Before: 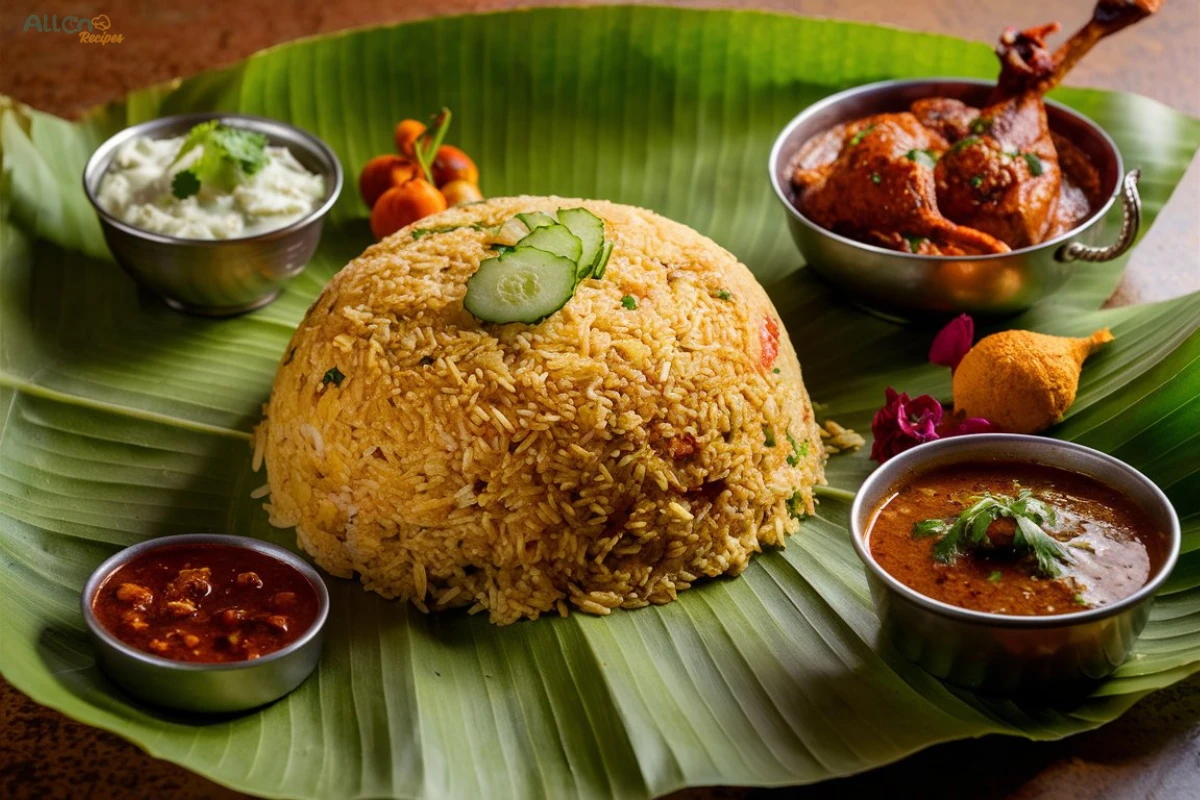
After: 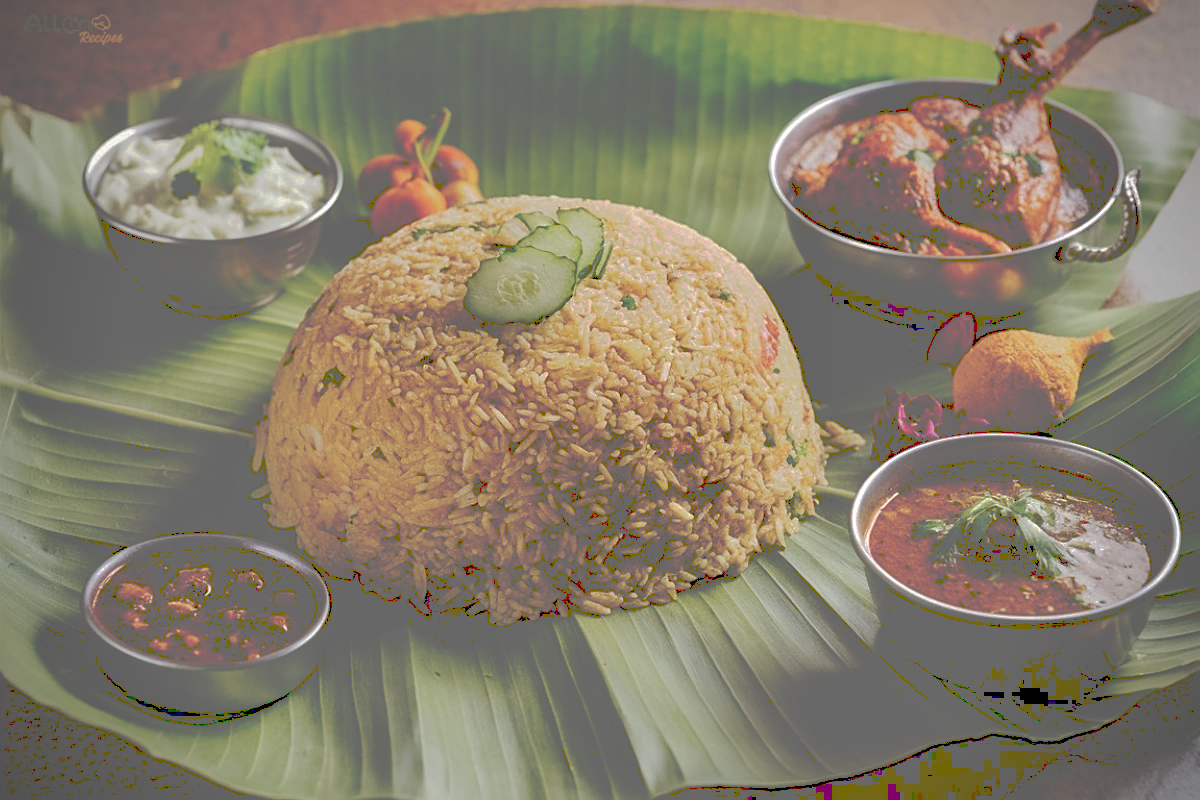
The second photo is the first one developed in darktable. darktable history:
sharpen: on, module defaults
vignetting: on, module defaults
tone curve: curves: ch0 [(0, 0) (0.003, 0.439) (0.011, 0.439) (0.025, 0.439) (0.044, 0.439) (0.069, 0.439) (0.1, 0.439) (0.136, 0.44) (0.177, 0.444) (0.224, 0.45) (0.277, 0.462) (0.335, 0.487) (0.399, 0.528) (0.468, 0.577) (0.543, 0.621) (0.623, 0.669) (0.709, 0.715) (0.801, 0.764) (0.898, 0.804) (1, 1)], preserve colors none
shadows and highlights: radius 109.59, shadows 23.8, highlights -57.98, low approximation 0.01, soften with gaussian
